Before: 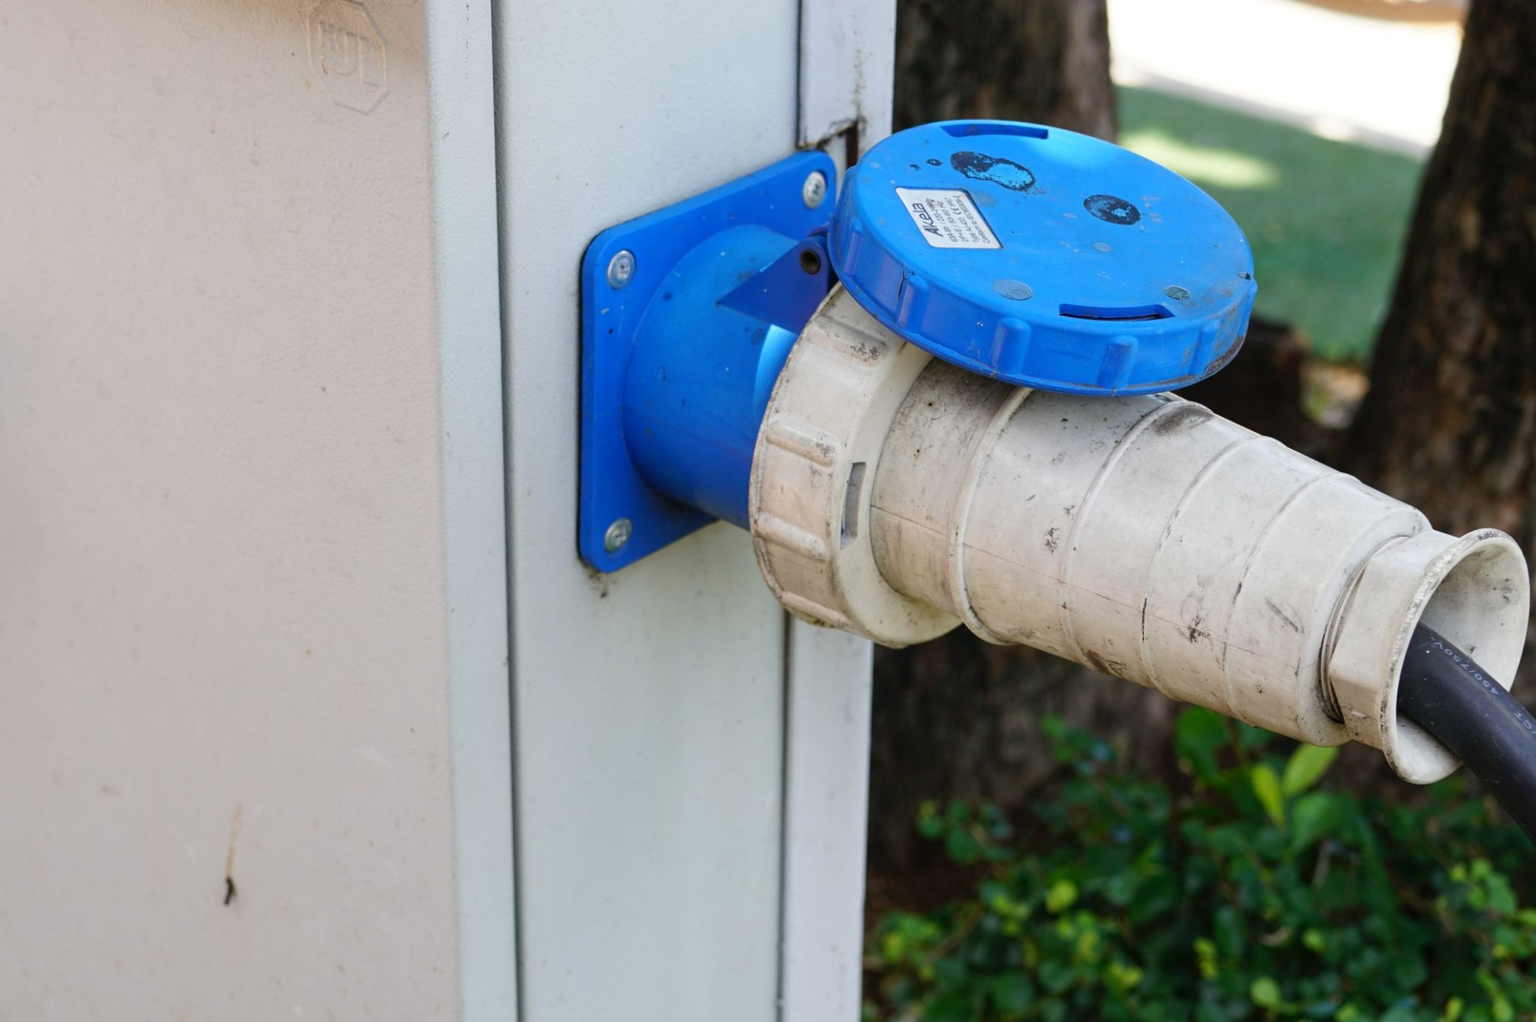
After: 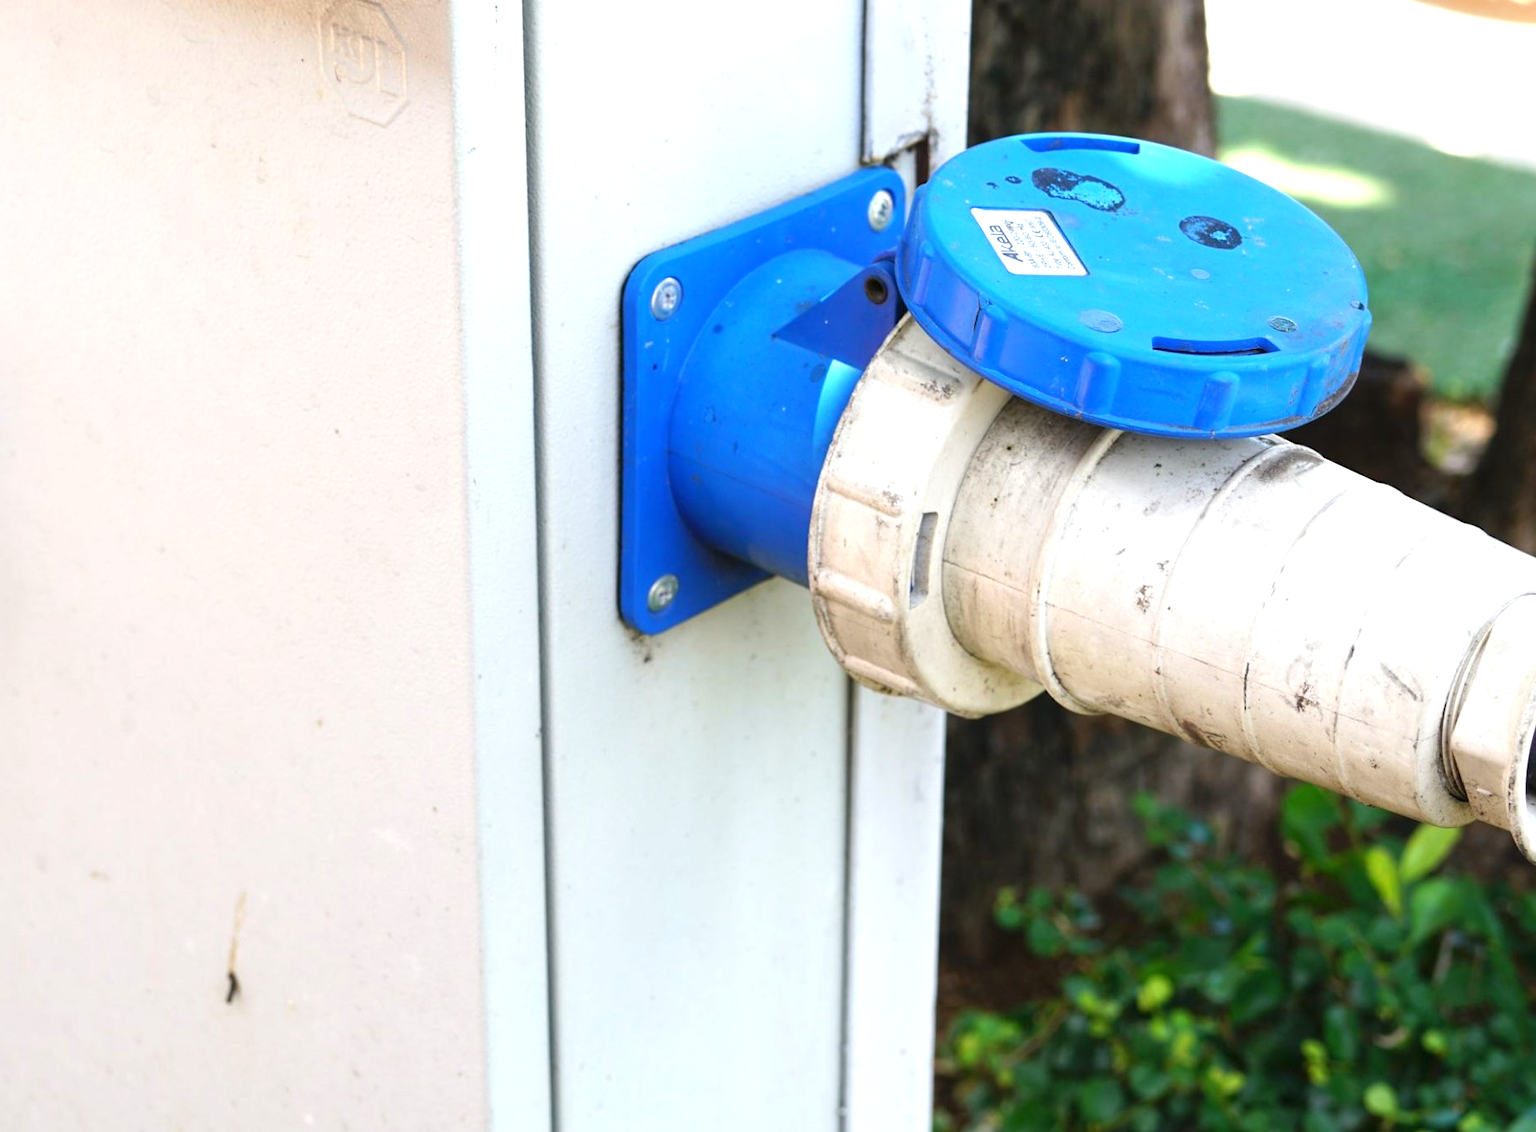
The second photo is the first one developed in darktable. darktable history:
crop and rotate: left 1.309%, right 8.439%
exposure: black level correction 0, exposure 0.89 EV, compensate highlight preservation false
